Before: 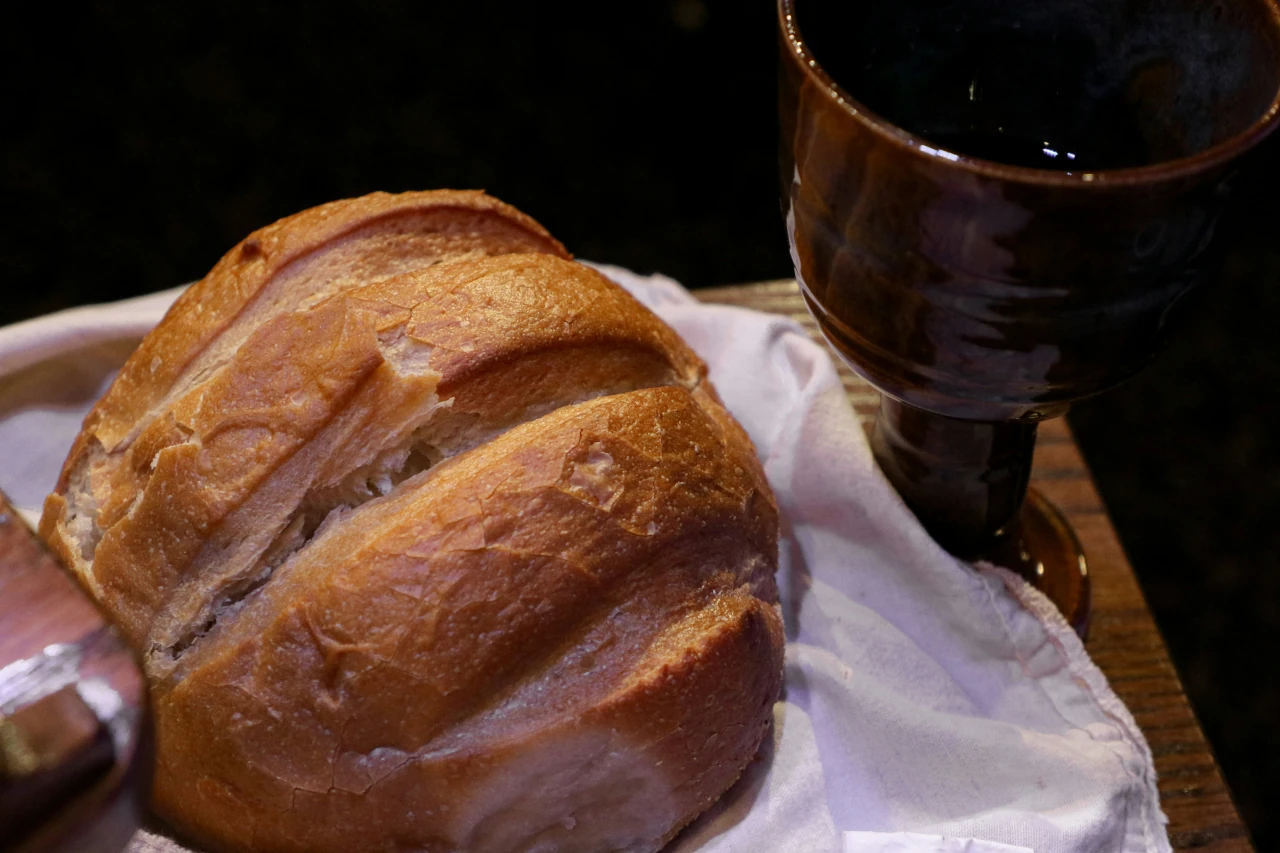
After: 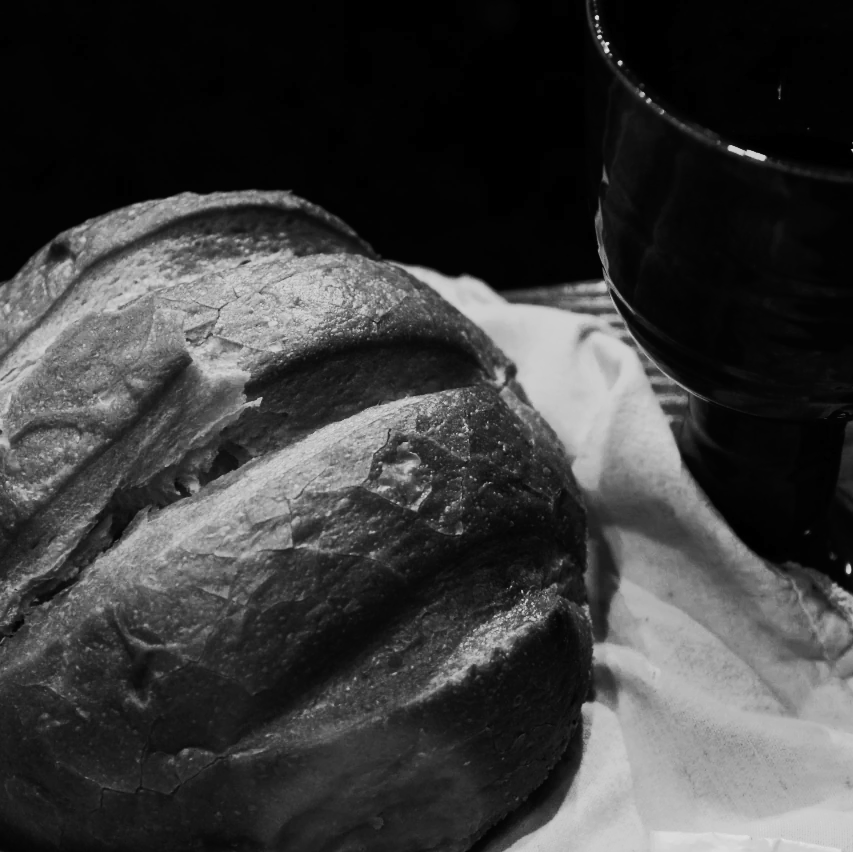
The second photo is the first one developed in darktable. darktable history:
tone curve: curves: ch0 [(0, 0) (0.003, 0.005) (0.011, 0.007) (0.025, 0.009) (0.044, 0.013) (0.069, 0.017) (0.1, 0.02) (0.136, 0.029) (0.177, 0.052) (0.224, 0.086) (0.277, 0.129) (0.335, 0.188) (0.399, 0.256) (0.468, 0.361) (0.543, 0.526) (0.623, 0.696) (0.709, 0.784) (0.801, 0.85) (0.898, 0.882) (1, 1)], preserve colors none
crop and rotate: left 15.055%, right 18.278%
monochrome: a 73.58, b 64.21
